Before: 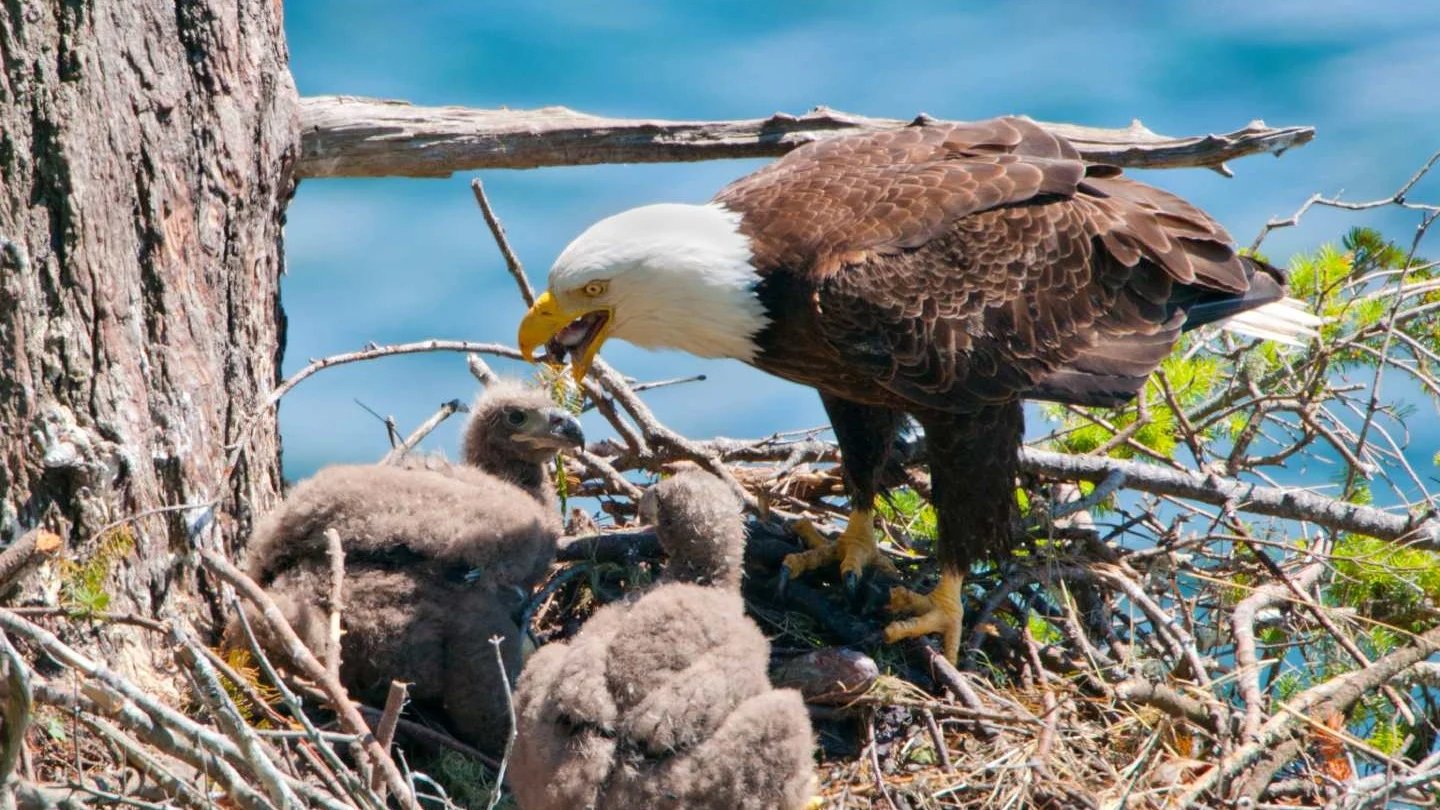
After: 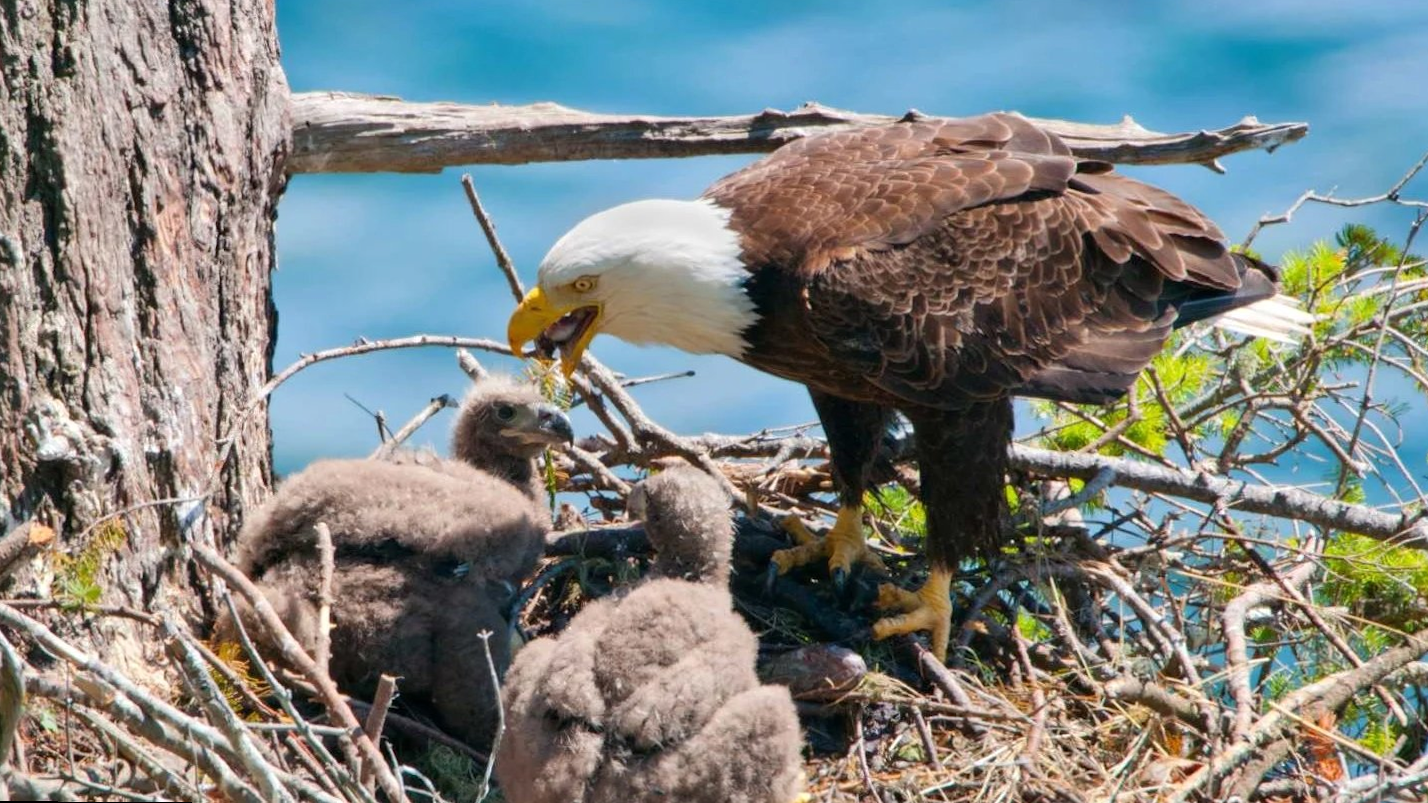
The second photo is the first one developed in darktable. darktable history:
tone equalizer: on, module defaults
rotate and perspective: rotation 0.192°, lens shift (horizontal) -0.015, crop left 0.005, crop right 0.996, crop top 0.006, crop bottom 0.99
